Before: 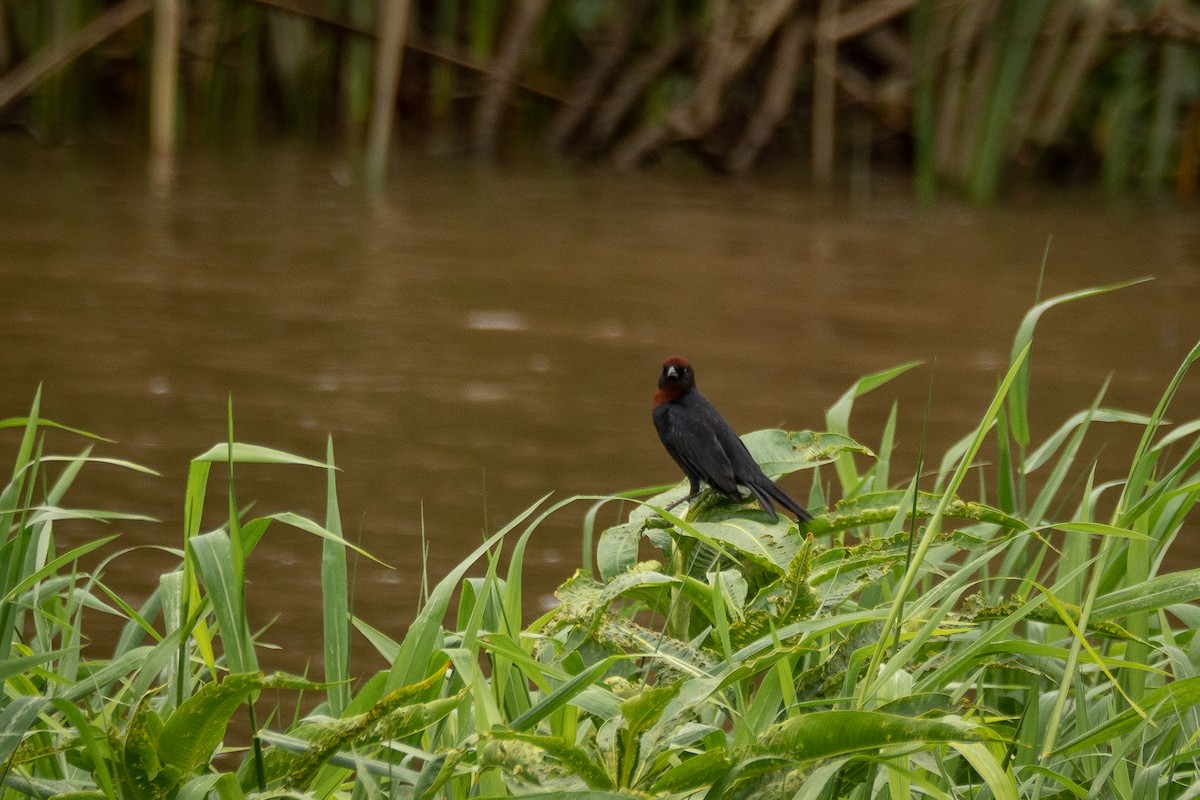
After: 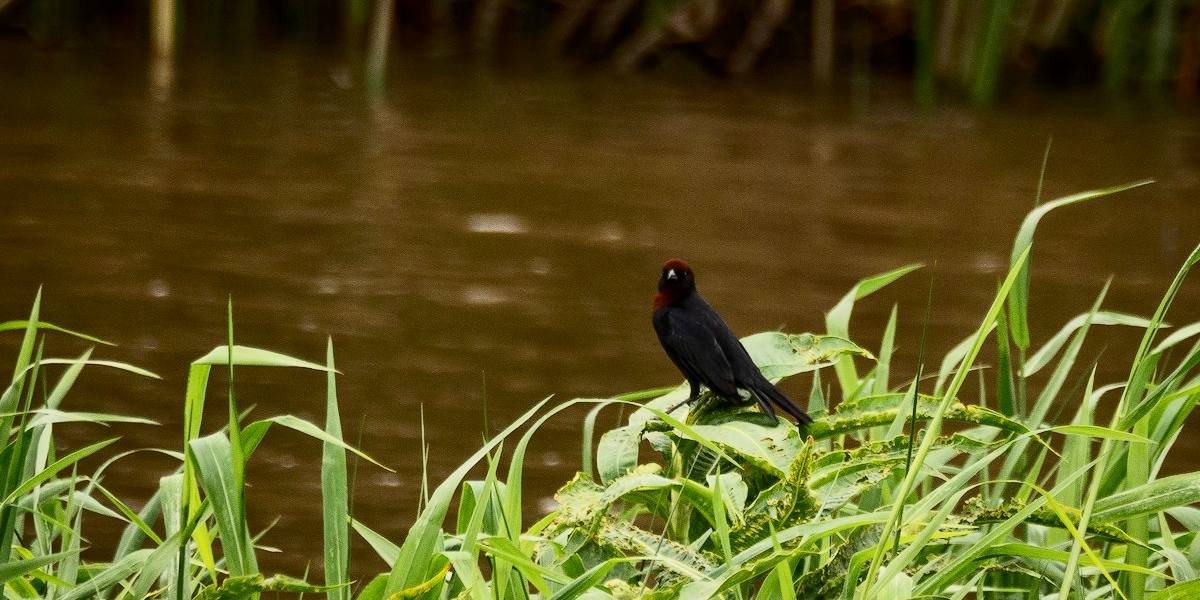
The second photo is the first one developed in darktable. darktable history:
crop and rotate: top 12.373%, bottom 12.52%
contrast brightness saturation: contrast 0.396, brightness 0.112, saturation 0.209
filmic rgb: black relative exposure -16 EV, white relative exposure 6.12 EV, threshold 2.97 EV, hardness 5.23, enable highlight reconstruction true
exposure: compensate highlight preservation false
